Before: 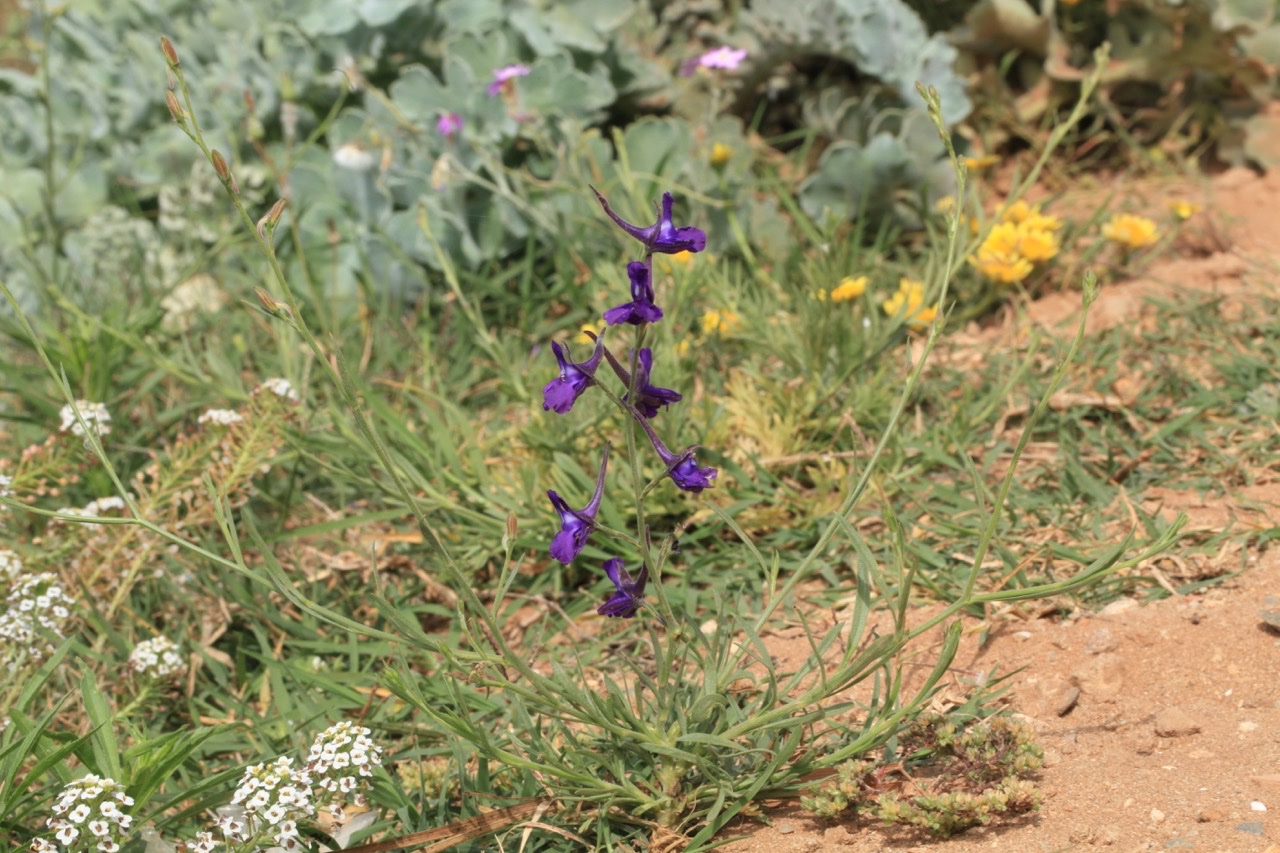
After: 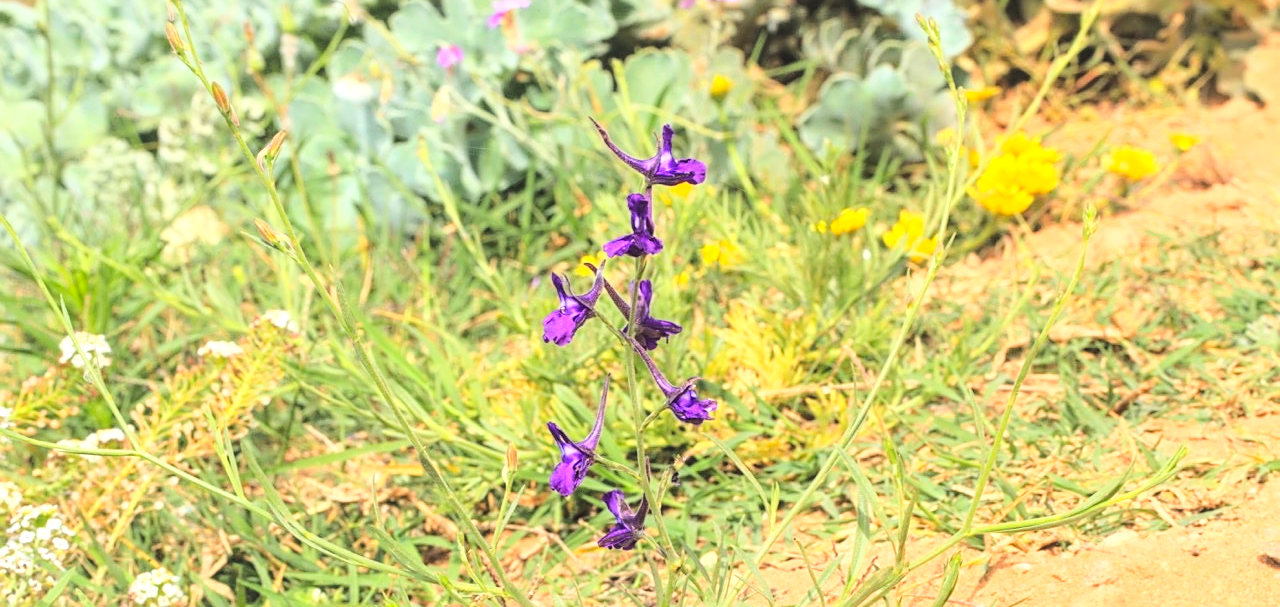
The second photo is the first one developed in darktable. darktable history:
crop and rotate: top 8.171%, bottom 20.616%
color balance rgb: white fulcrum 0.089 EV, linear chroma grading › global chroma 14.937%, perceptual saturation grading › global saturation 19.721%, perceptual brilliance grading › highlights 3.054%
contrast brightness saturation: brightness 0.278
sharpen: on, module defaults
base curve: curves: ch0 [(0, 0) (0.028, 0.03) (0.121, 0.232) (0.46, 0.748) (0.859, 0.968) (1, 1)]
exposure: black level correction -0.004, exposure 0.058 EV, compensate highlight preservation false
local contrast: detail 130%
